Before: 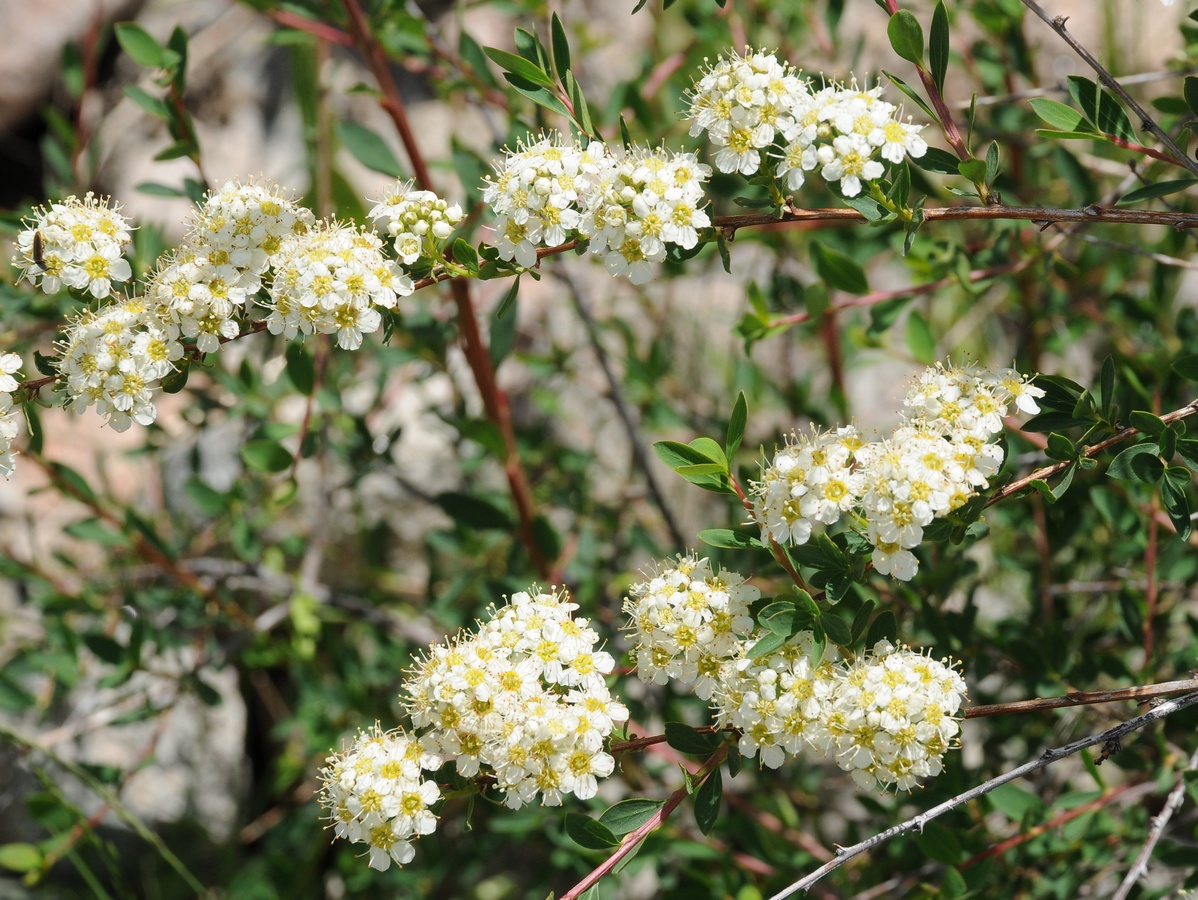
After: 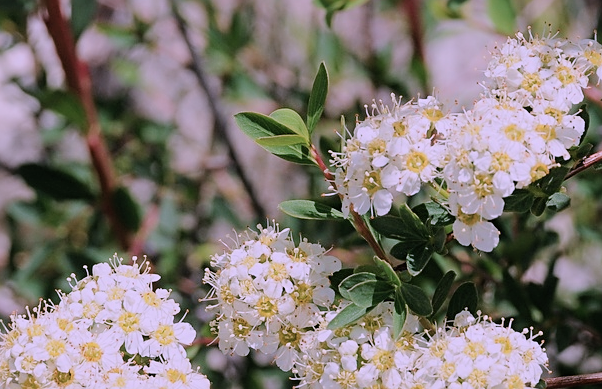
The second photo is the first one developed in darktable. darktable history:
filmic rgb: black relative exposure -7.65 EV, white relative exposure 4.56 EV, hardness 3.61
color correction: highlights a* 15.03, highlights b* -25.07
crop: left 35.03%, top 36.625%, right 14.663%, bottom 20.057%
sharpen: on, module defaults
exposure: compensate highlight preservation false
